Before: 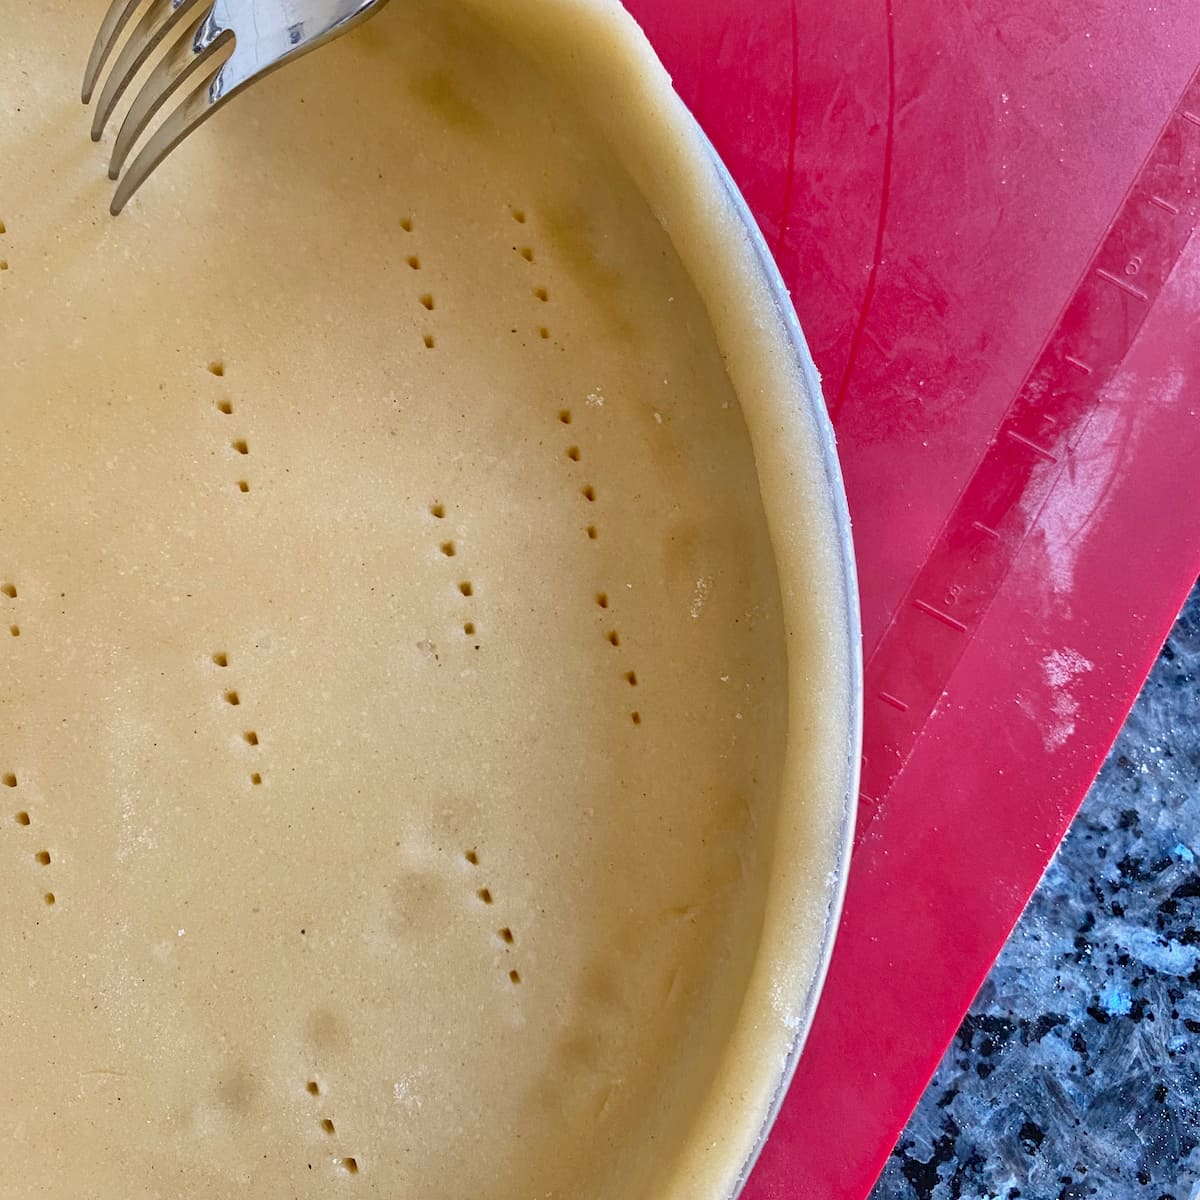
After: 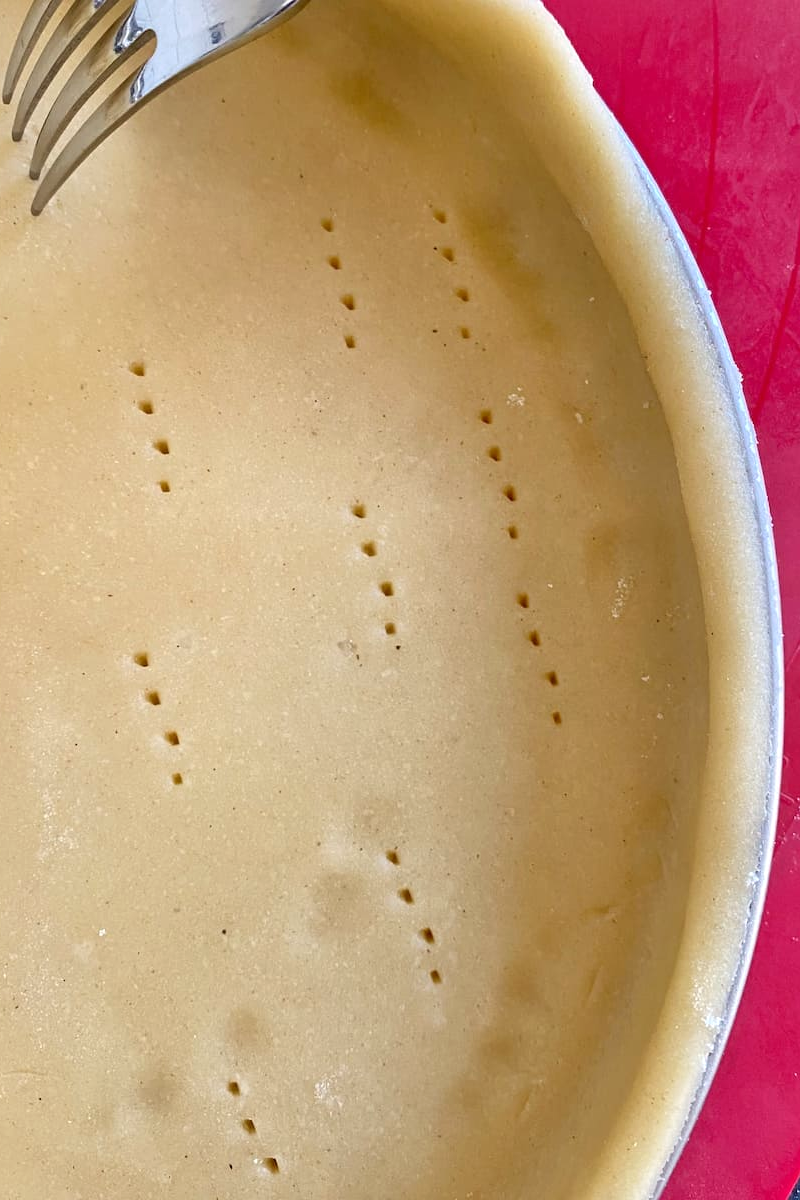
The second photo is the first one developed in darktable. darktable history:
crop and rotate: left 6.617%, right 26.717%
exposure: exposure 0.2 EV, compensate highlight preservation false
